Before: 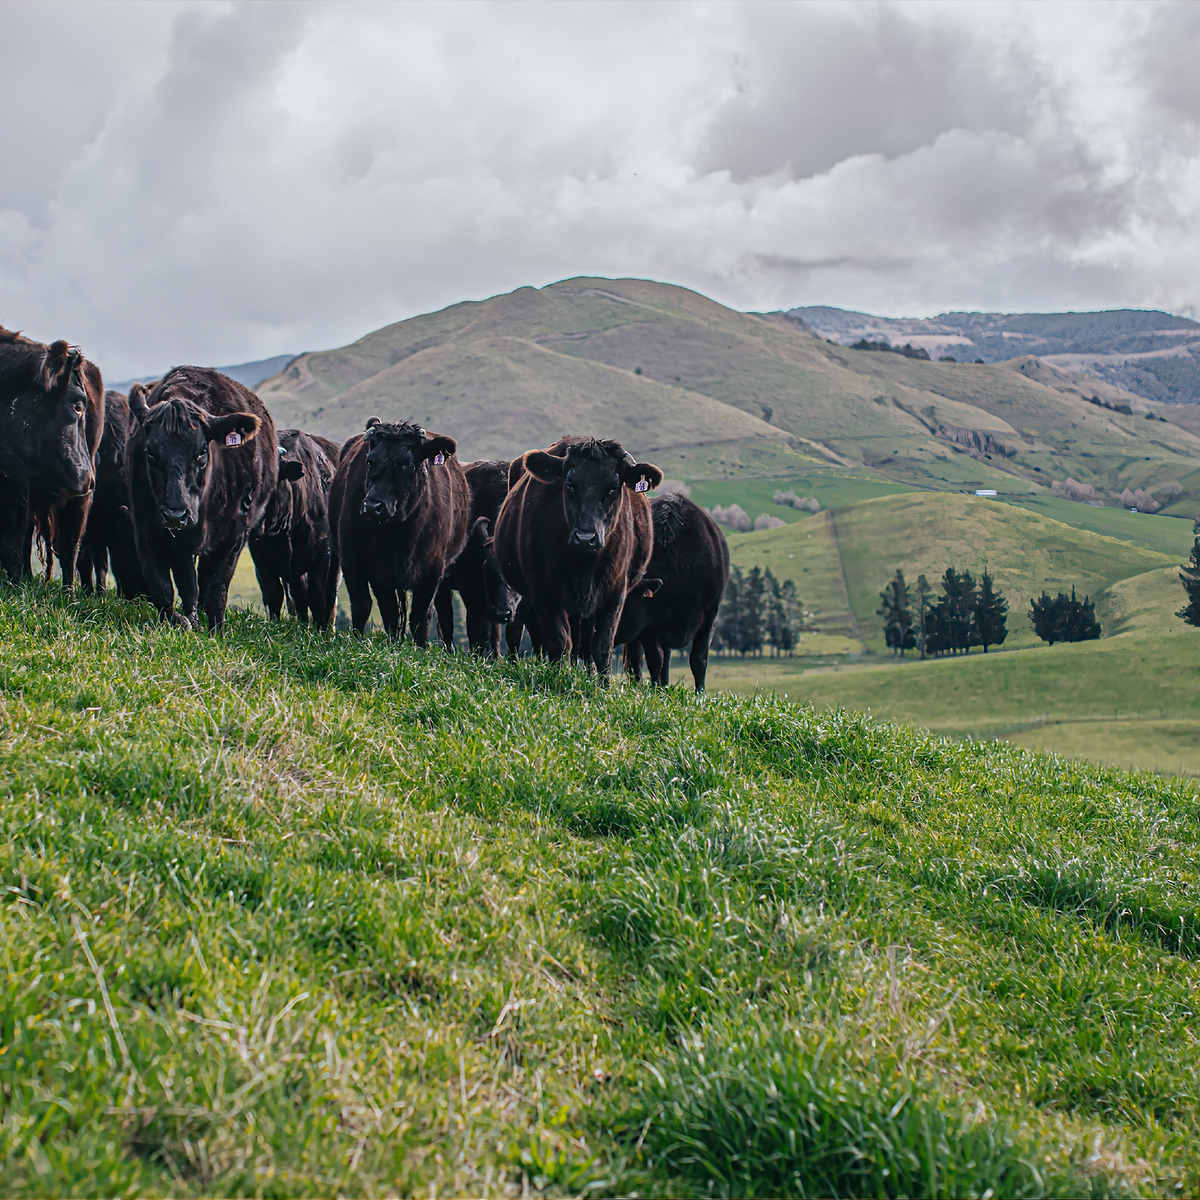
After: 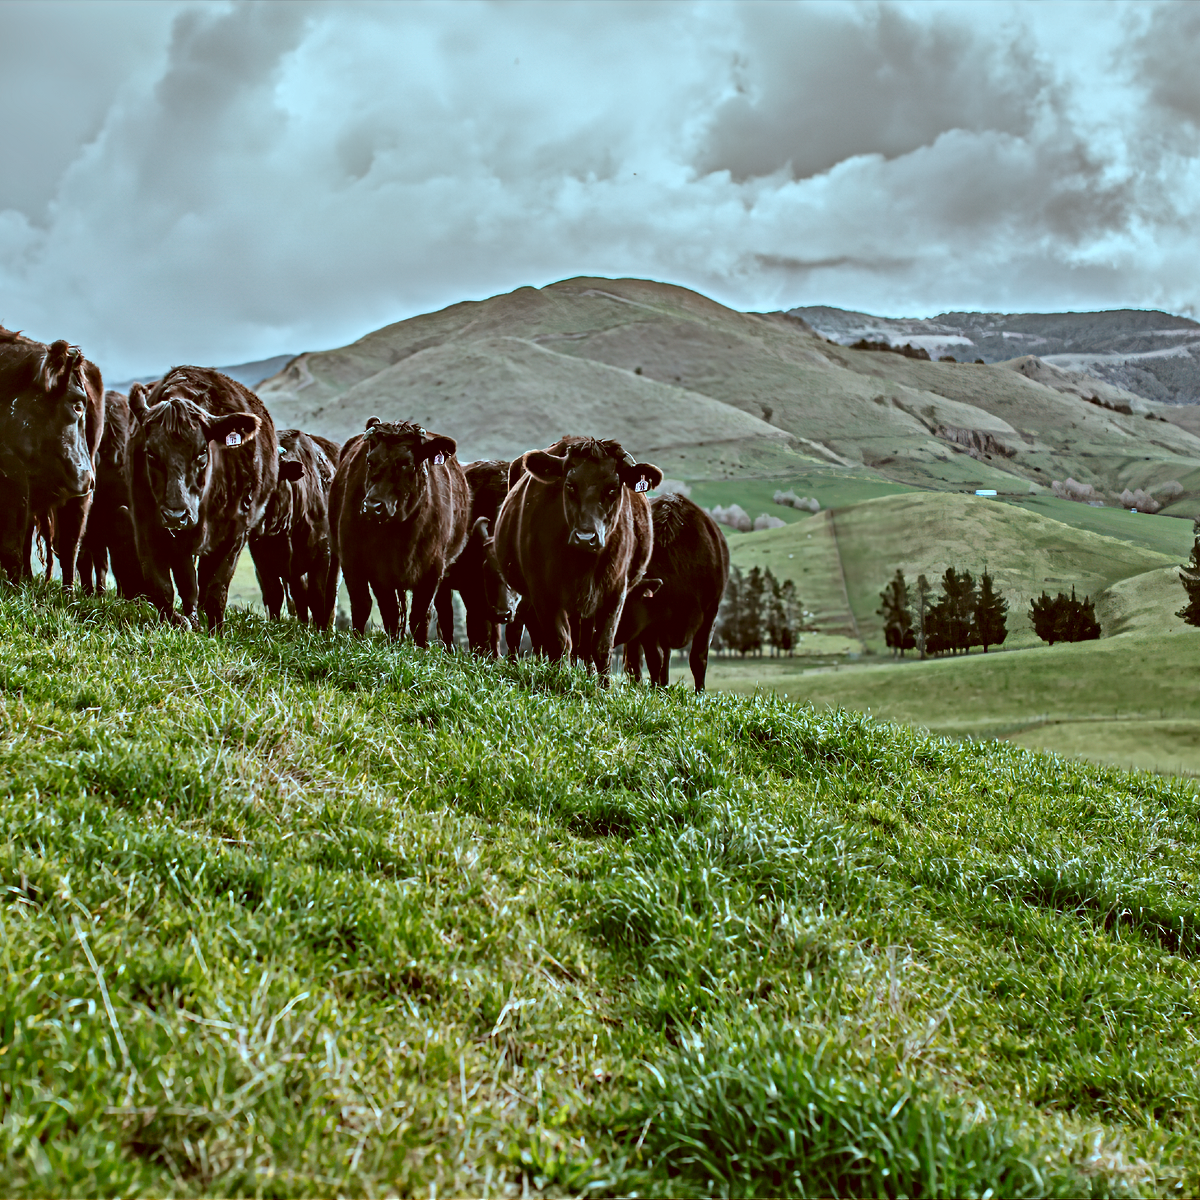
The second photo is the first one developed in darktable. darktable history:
shadows and highlights: highlights color adjustment 0%, low approximation 0.01, soften with gaussian
color correction: highlights a* -14.62, highlights b* -16.22, shadows a* 10.12, shadows b* 29.4
contrast equalizer: y [[0.511, 0.558, 0.631, 0.632, 0.559, 0.512], [0.5 ×6], [0.507, 0.559, 0.627, 0.644, 0.647, 0.647], [0 ×6], [0 ×6]]
